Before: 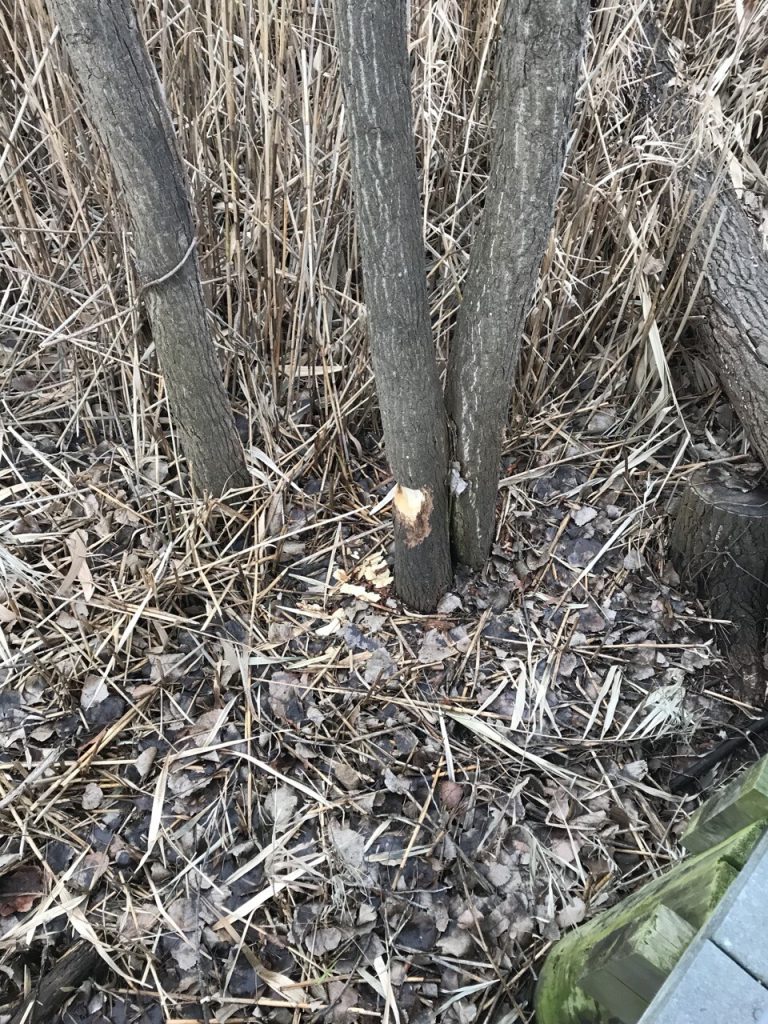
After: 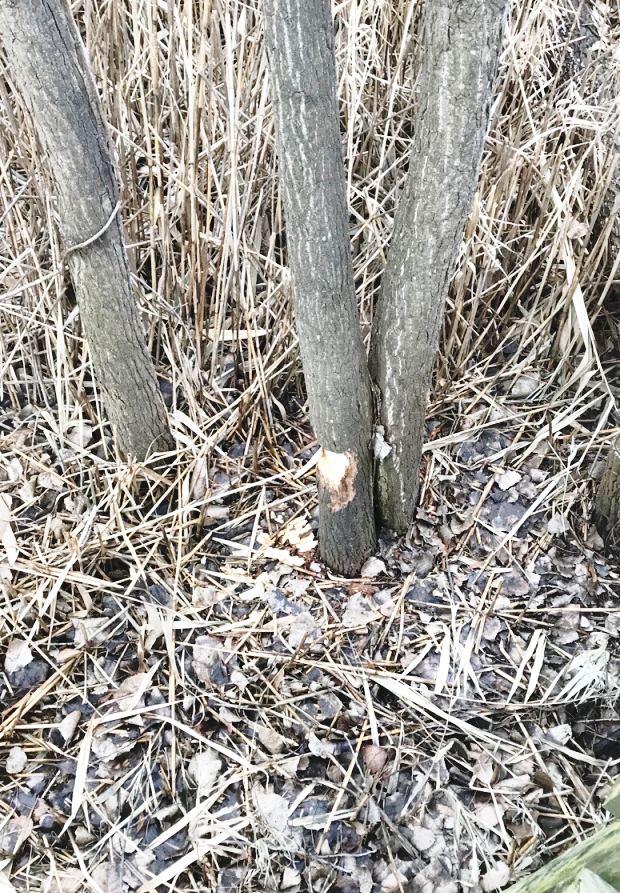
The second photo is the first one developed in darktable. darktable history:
crop: left 9.987%, top 3.589%, right 9.206%, bottom 9.187%
shadows and highlights: shadows 62.05, white point adjustment 0.552, highlights -33.84, compress 83.96%
base curve: curves: ch0 [(0, 0) (0.032, 0.037) (0.105, 0.228) (0.435, 0.76) (0.856, 0.983) (1, 1)], preserve colors none
